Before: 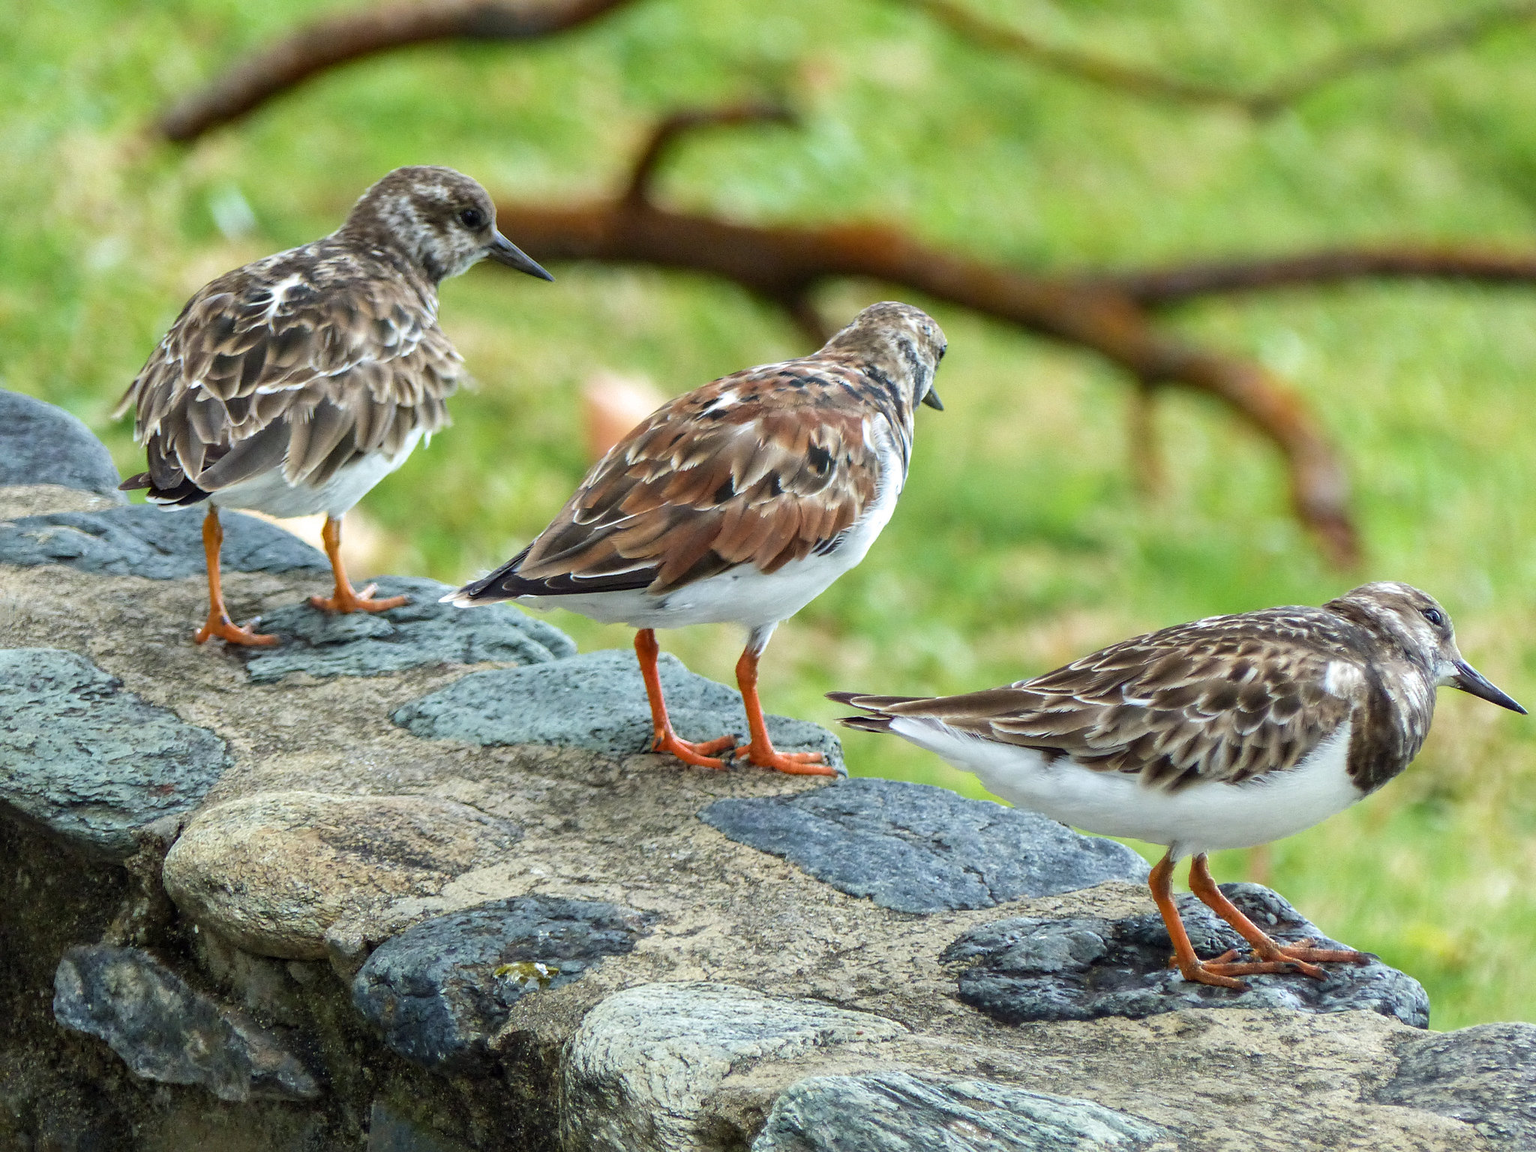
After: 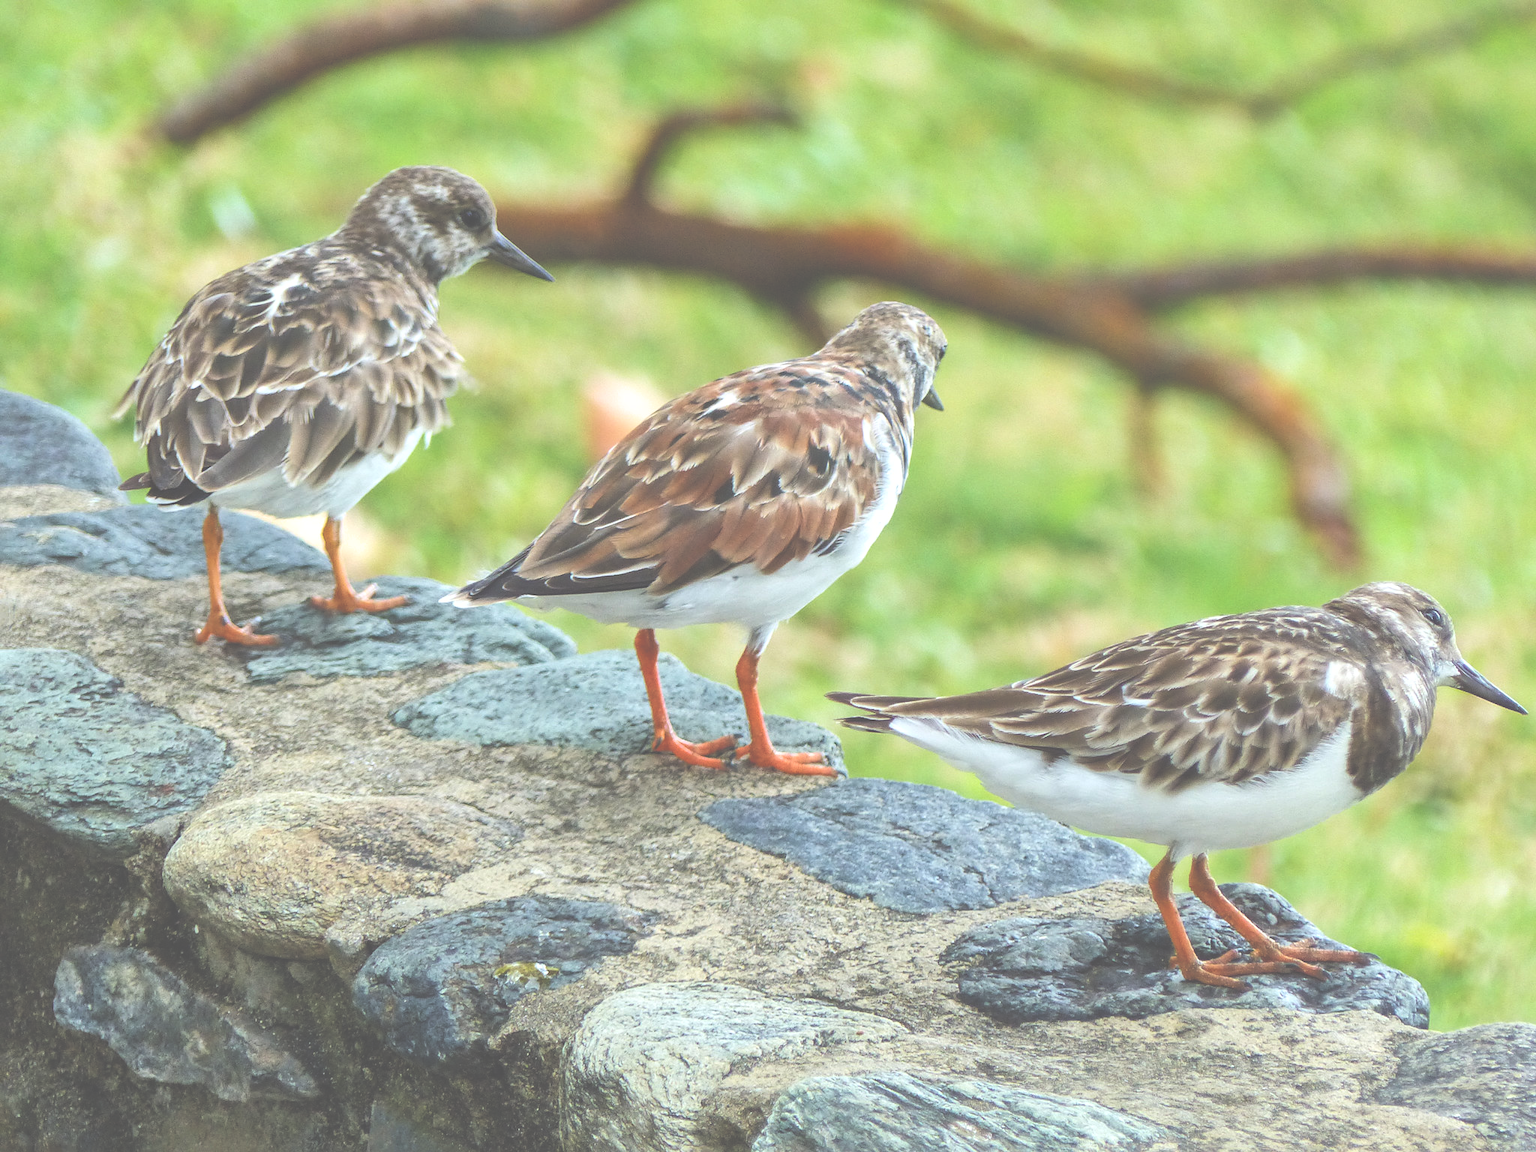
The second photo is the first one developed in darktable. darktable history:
contrast brightness saturation: contrast 0.136, brightness 0.224
shadows and highlights: shadows 9.84, white point adjustment 0.909, highlights -40.18
exposure: black level correction -0.042, exposure 0.064 EV, compensate exposure bias true, compensate highlight preservation false
